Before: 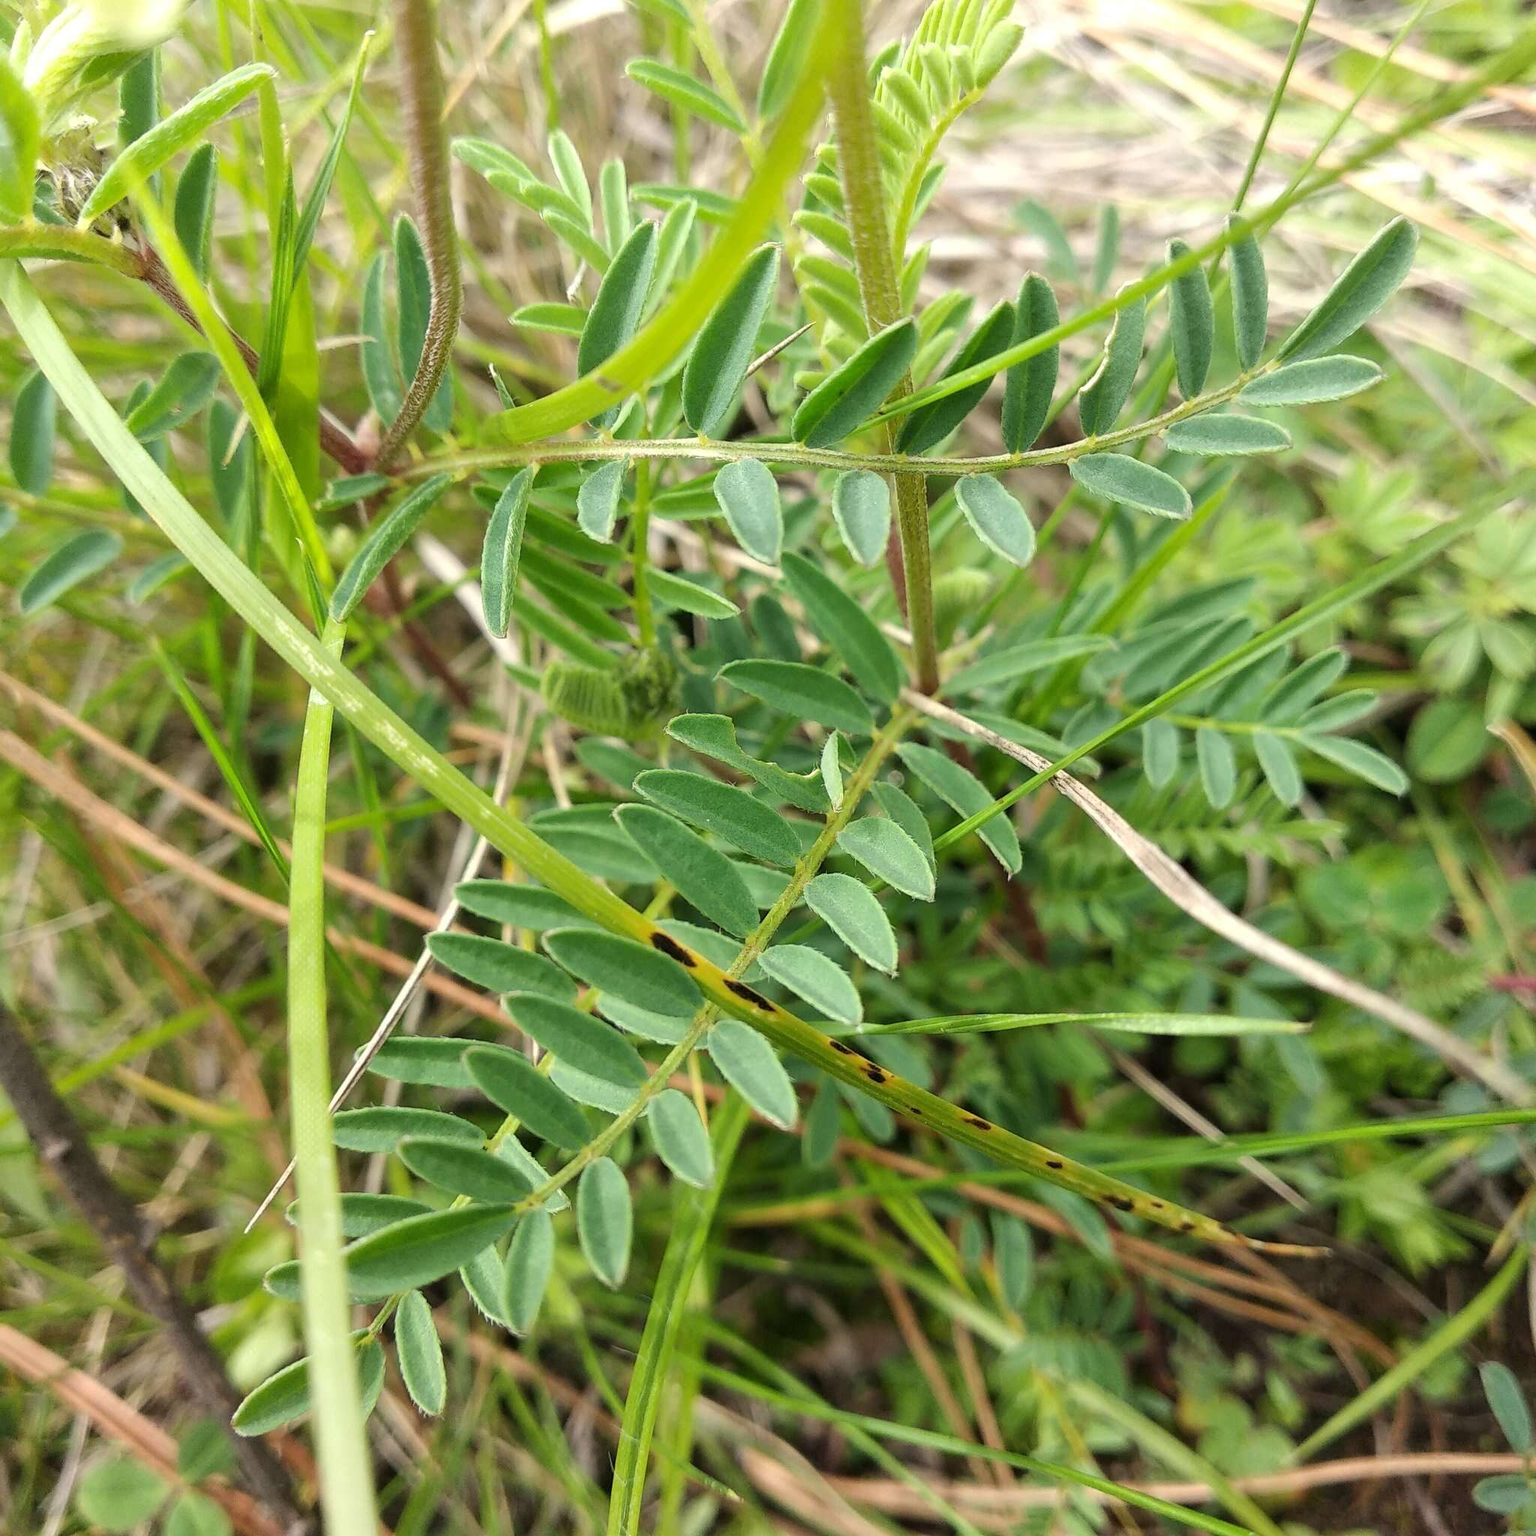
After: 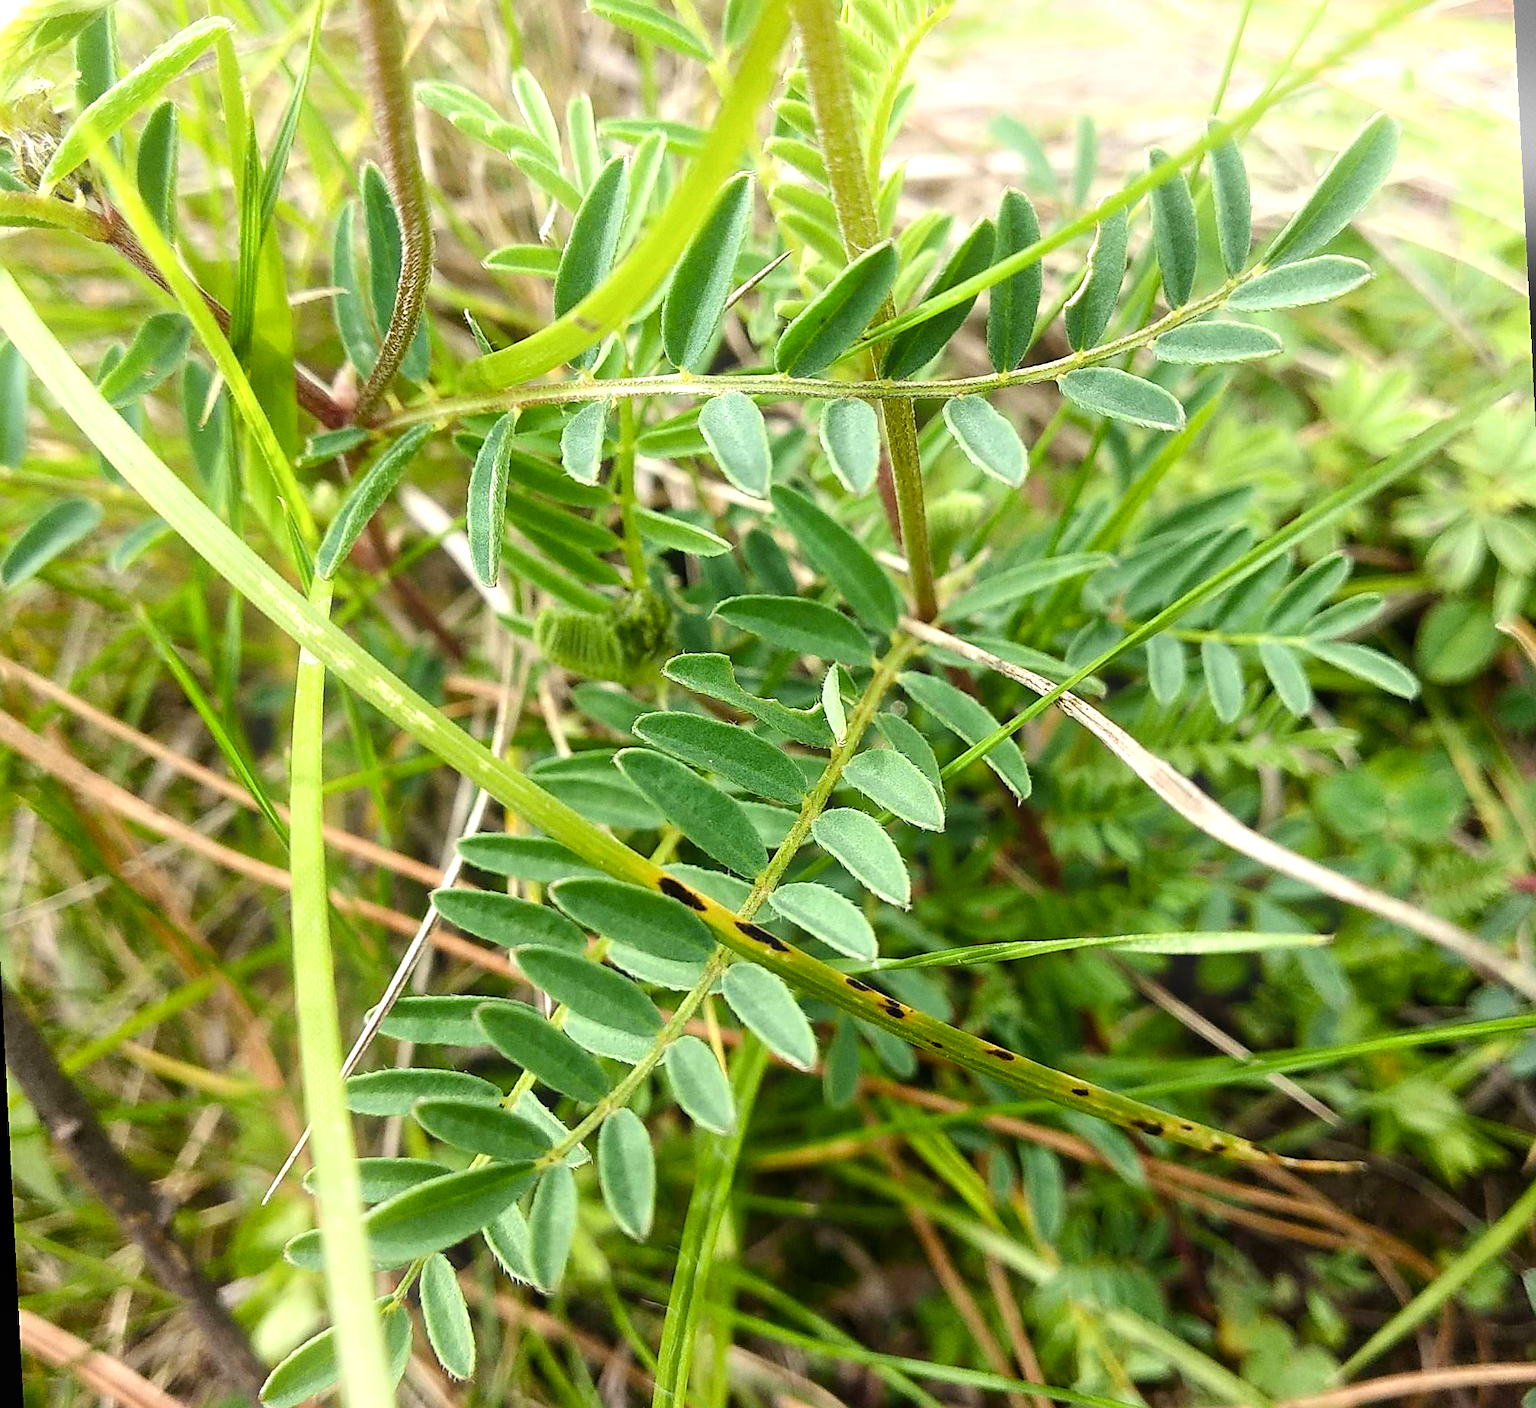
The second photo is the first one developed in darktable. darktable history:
color balance rgb: shadows lift › luminance -20%, power › hue 72.24°, highlights gain › luminance 15%, global offset › hue 171.6°, perceptual saturation grading › highlights -15%, perceptual saturation grading › shadows 25%, global vibrance 30%, contrast 10%
bloom: size 15%, threshold 97%, strength 7%
rotate and perspective: rotation -3°, crop left 0.031, crop right 0.968, crop top 0.07, crop bottom 0.93
sharpen: on, module defaults
grain: coarseness 0.09 ISO, strength 16.61%
